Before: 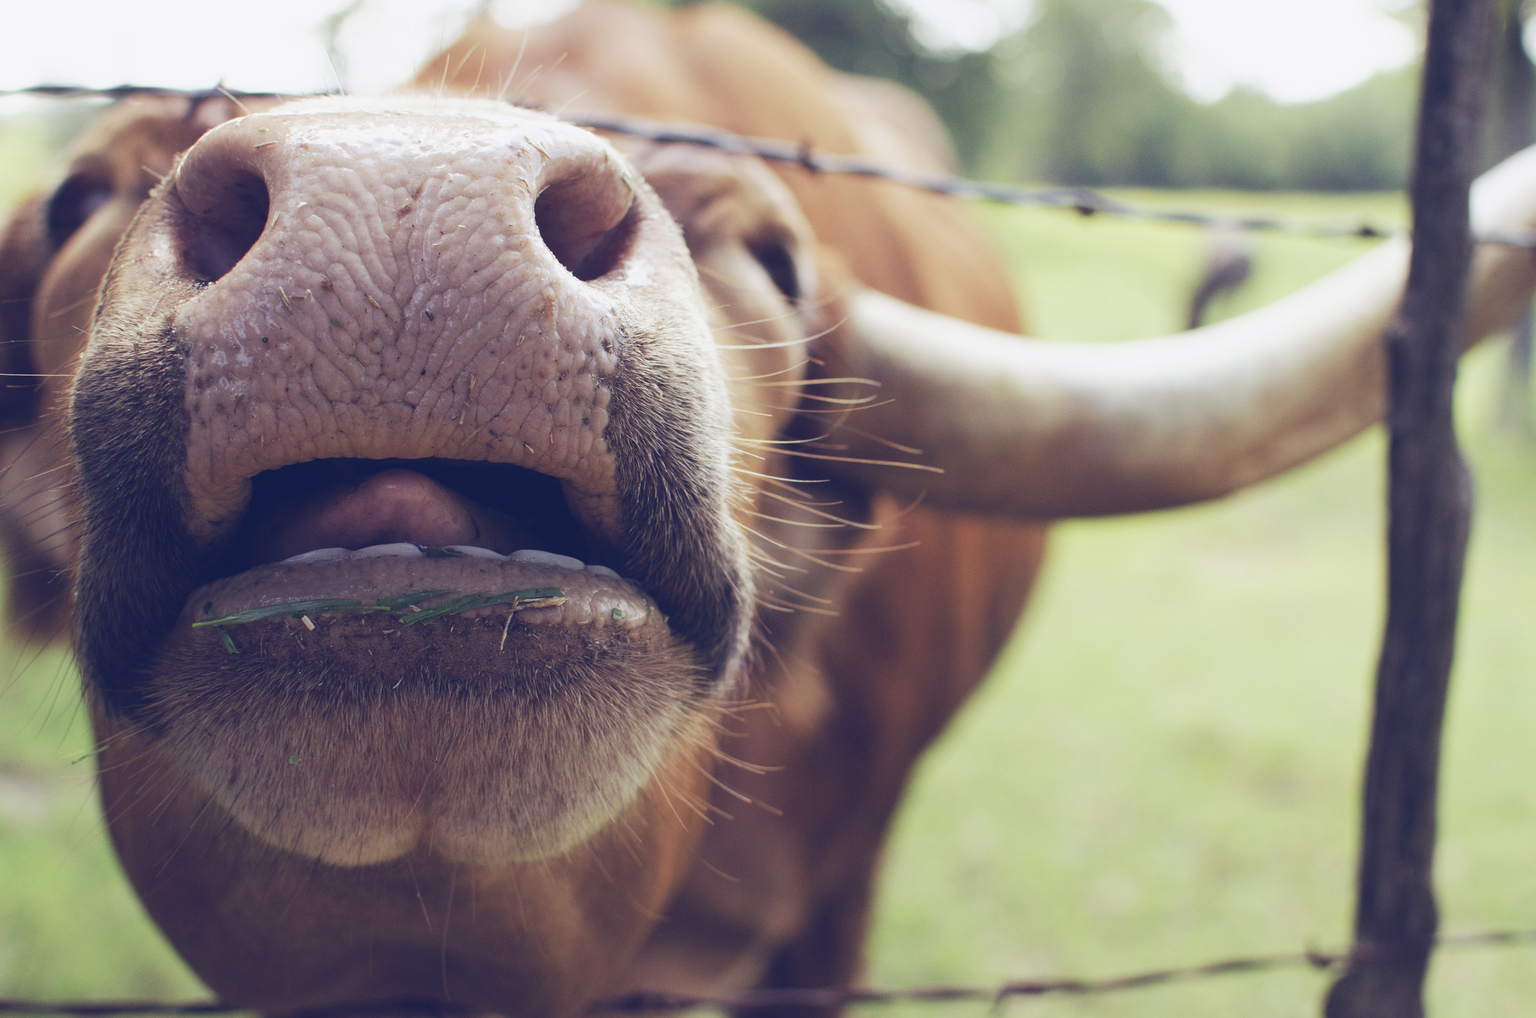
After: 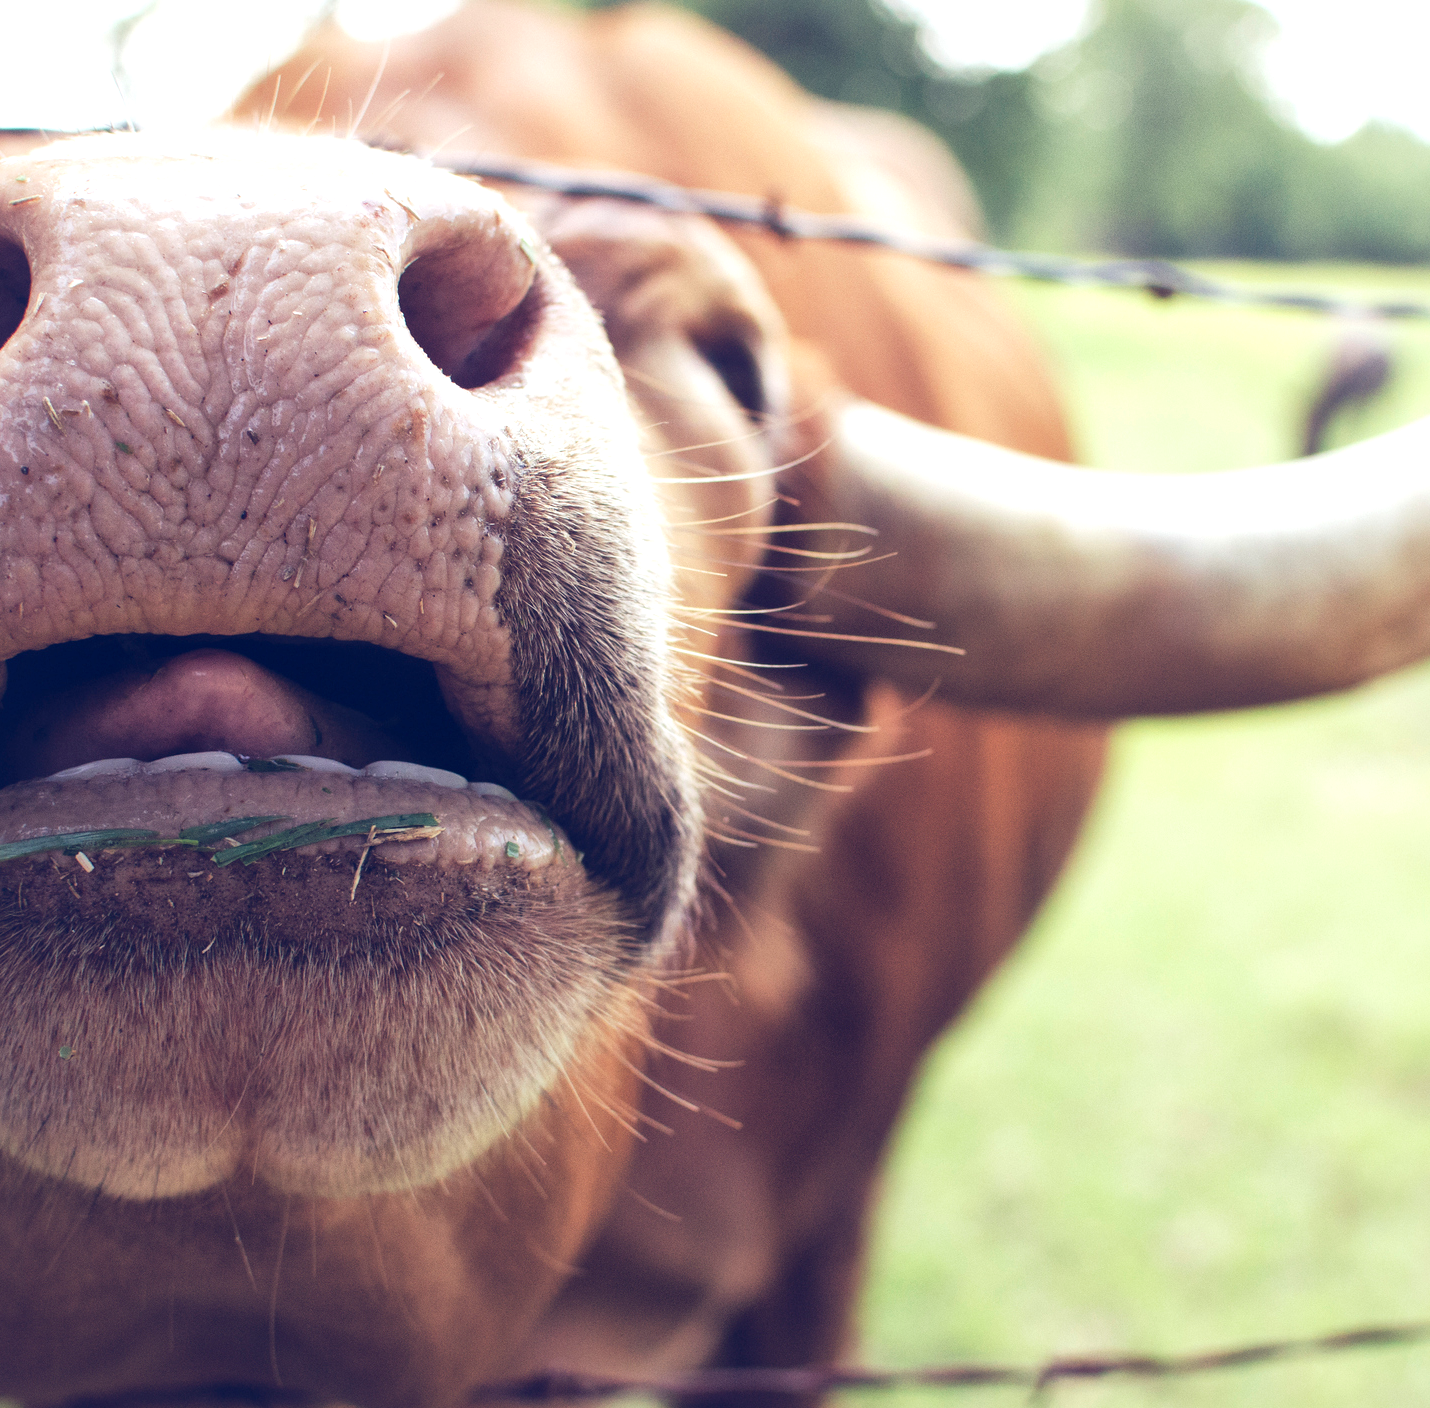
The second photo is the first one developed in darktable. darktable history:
crop and rotate: left 16.111%, right 16.619%
tone equalizer: -8 EV -0.438 EV, -7 EV -0.404 EV, -6 EV -0.342 EV, -5 EV -0.219 EV, -3 EV 0.215 EV, -2 EV 0.352 EV, -1 EV 0.392 EV, +0 EV 0.429 EV
local contrast: mode bilateral grid, contrast 21, coarseness 51, detail 132%, midtone range 0.2
